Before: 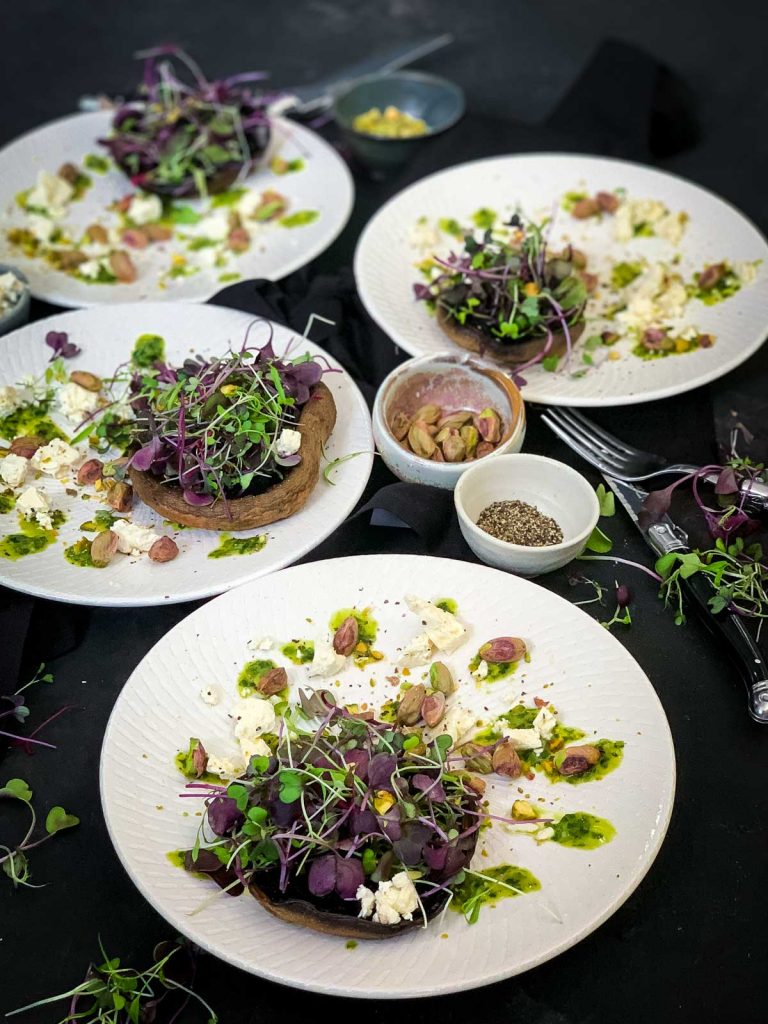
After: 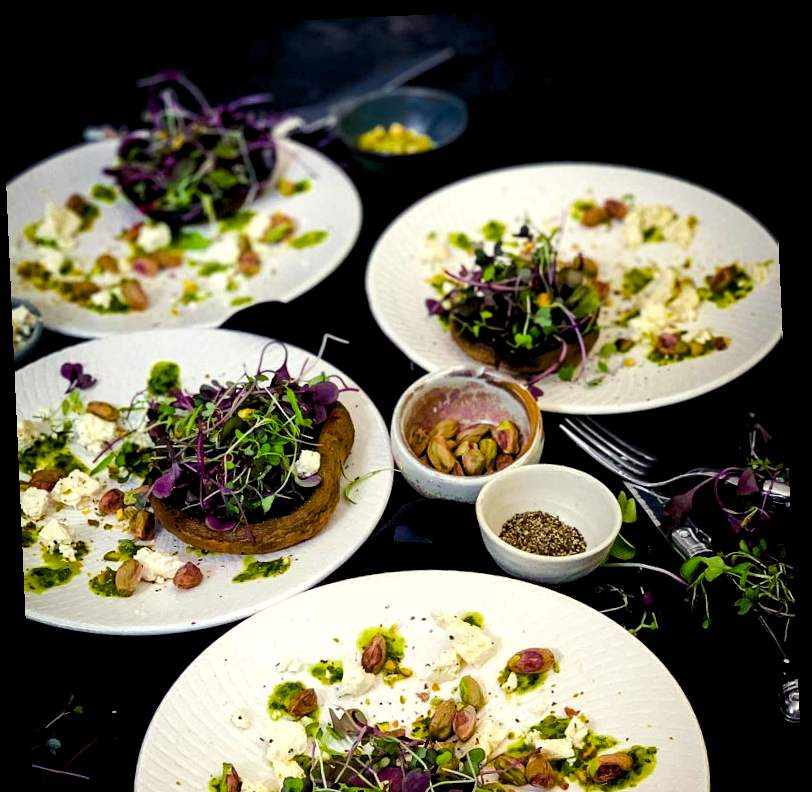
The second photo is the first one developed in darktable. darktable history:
tone equalizer: -8 EV -0.417 EV, -7 EV -0.389 EV, -6 EV -0.333 EV, -5 EV -0.222 EV, -3 EV 0.222 EV, -2 EV 0.333 EV, -1 EV 0.389 EV, +0 EV 0.417 EV, edges refinement/feathering 500, mask exposure compensation -1.57 EV, preserve details no
rotate and perspective: rotation -2.56°, automatic cropping off
crop: bottom 24.988%
color balance rgb: shadows lift › luminance -21.66%, shadows lift › chroma 6.57%, shadows lift › hue 270°, power › chroma 0.68%, power › hue 60°, highlights gain › luminance 6.08%, highlights gain › chroma 1.33%, highlights gain › hue 90°, global offset › luminance -0.87%, perceptual saturation grading › global saturation 26.86%, perceptual saturation grading › highlights -28.39%, perceptual saturation grading › mid-tones 15.22%, perceptual saturation grading › shadows 33.98%, perceptual brilliance grading › highlights 10%, perceptual brilliance grading › mid-tones 5%
exposure: black level correction 0.009, exposure -0.637 EV, compensate highlight preservation false
